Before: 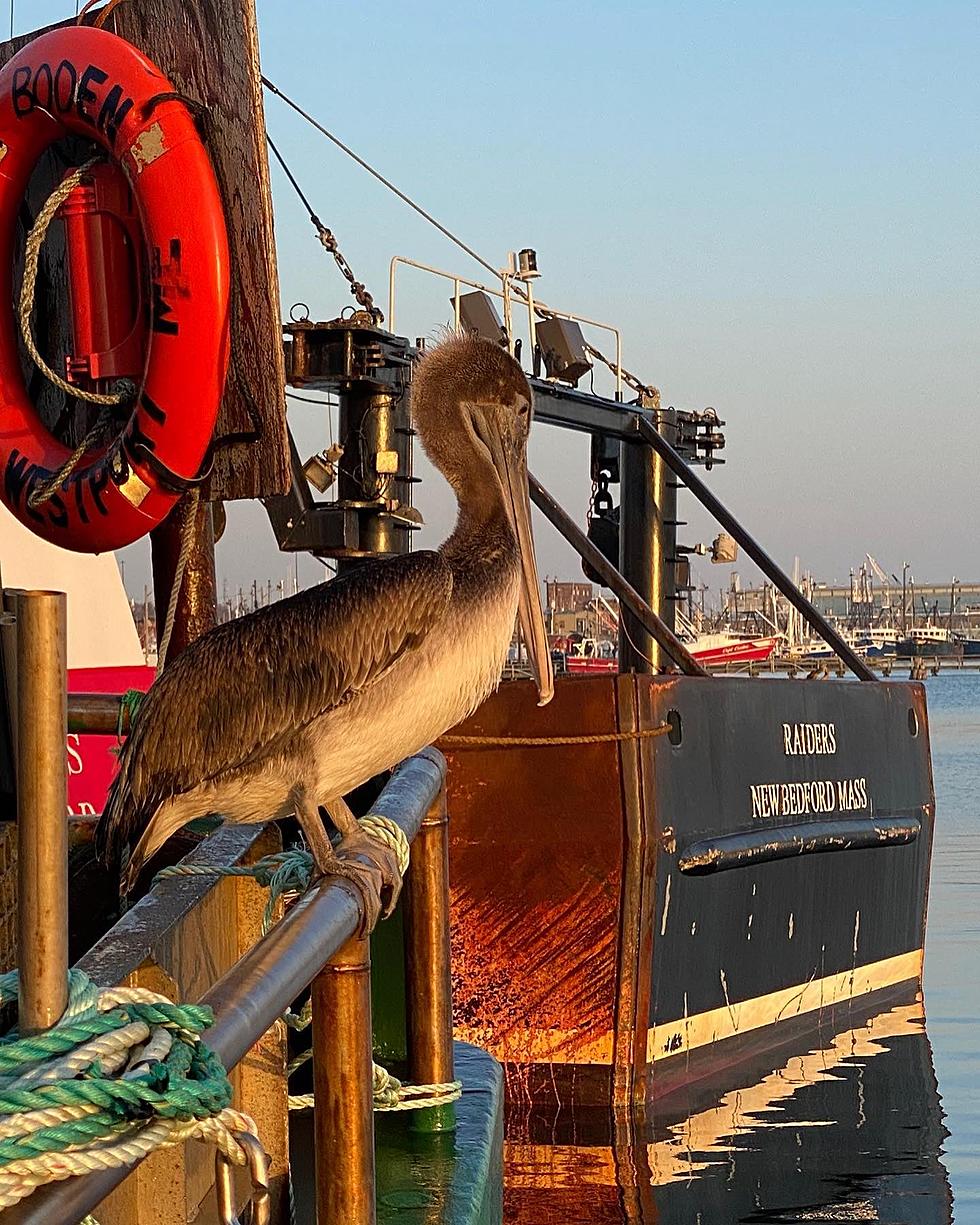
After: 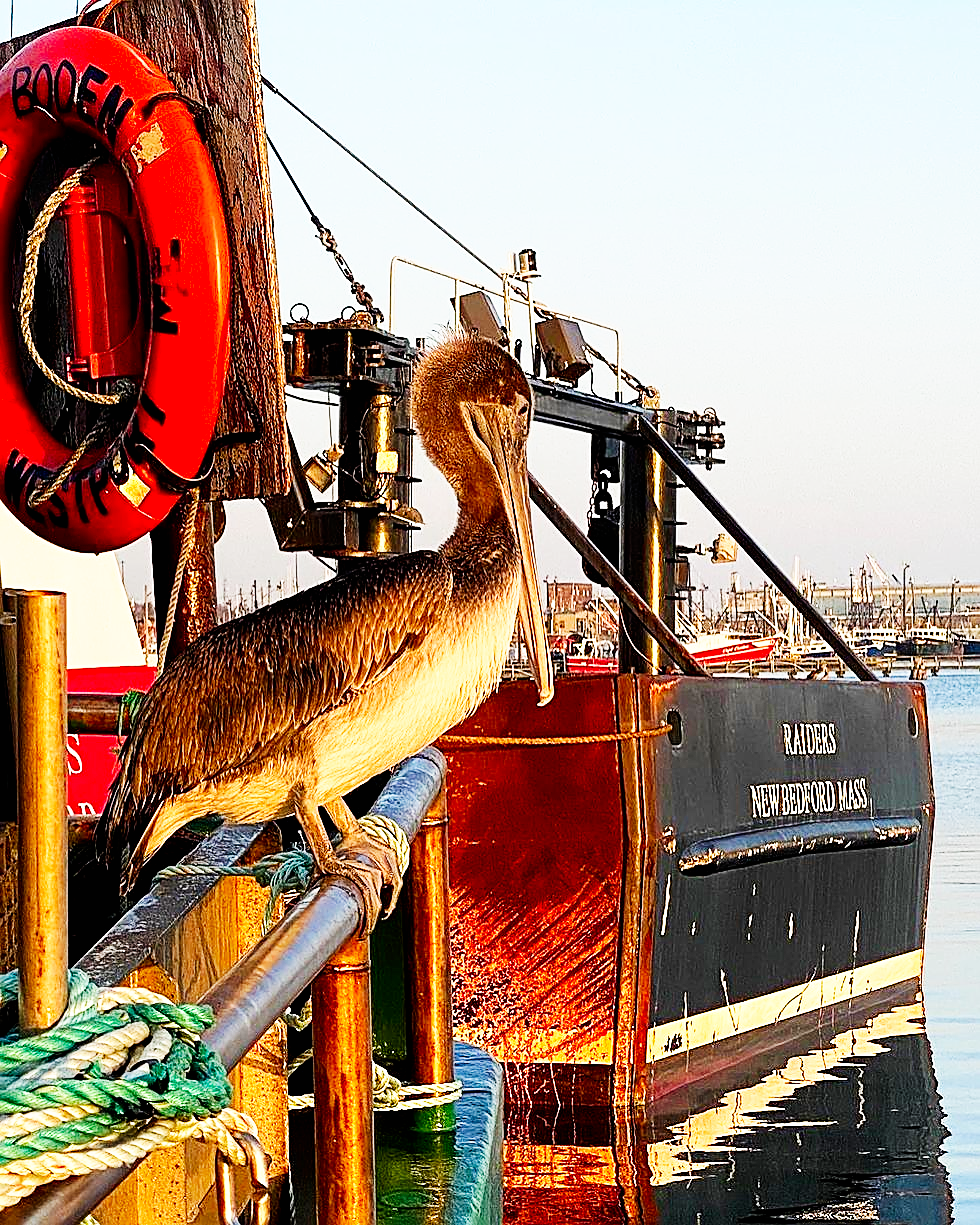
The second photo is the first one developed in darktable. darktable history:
exposure: black level correction 0.005, exposure 0.006 EV, compensate highlight preservation false
base curve: curves: ch0 [(0, 0) (0.007, 0.004) (0.027, 0.03) (0.046, 0.07) (0.207, 0.54) (0.442, 0.872) (0.673, 0.972) (1, 1)], preserve colors none
contrast brightness saturation: contrast 0.036, saturation 0.073
sharpen: on, module defaults
